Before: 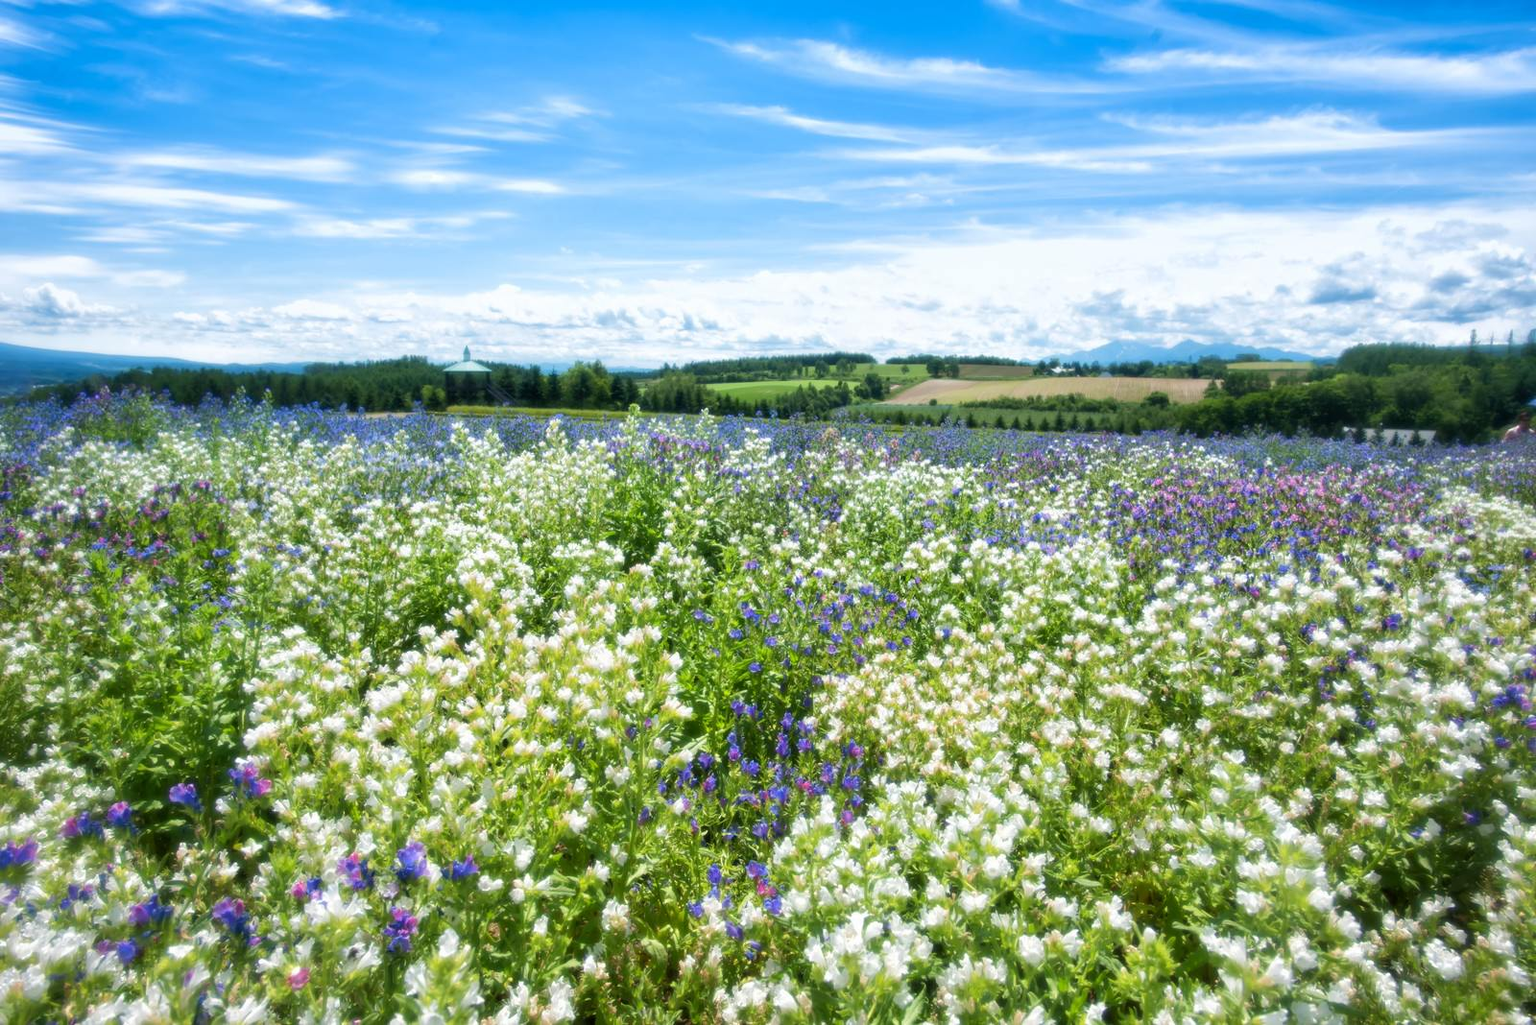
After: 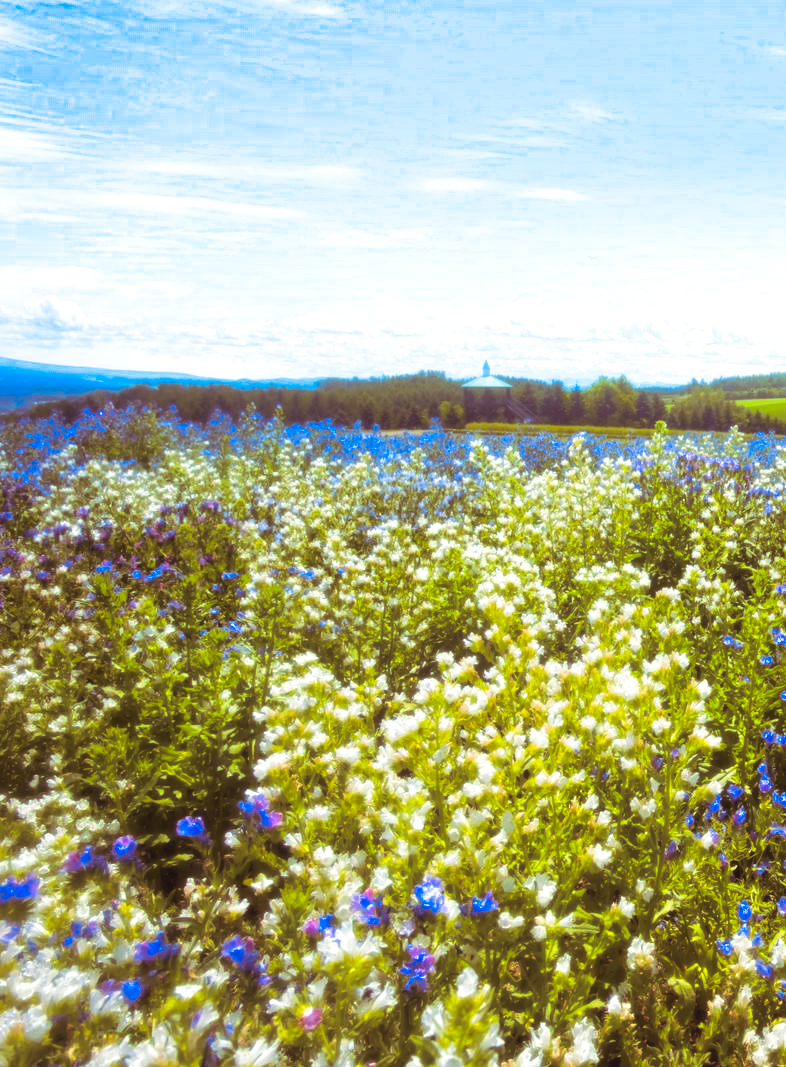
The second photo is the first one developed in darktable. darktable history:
crop and rotate: left 0%, top 0%, right 50.845%
split-toning: on, module defaults
color contrast: green-magenta contrast 1.12, blue-yellow contrast 1.95, unbound 0
bloom: size 15%, threshold 97%, strength 7%
color balance rgb: shadows lift › chroma 3.88%, shadows lift › hue 88.52°, power › hue 214.65°, global offset › chroma 0.1%, global offset › hue 252.4°, contrast 4.45%
